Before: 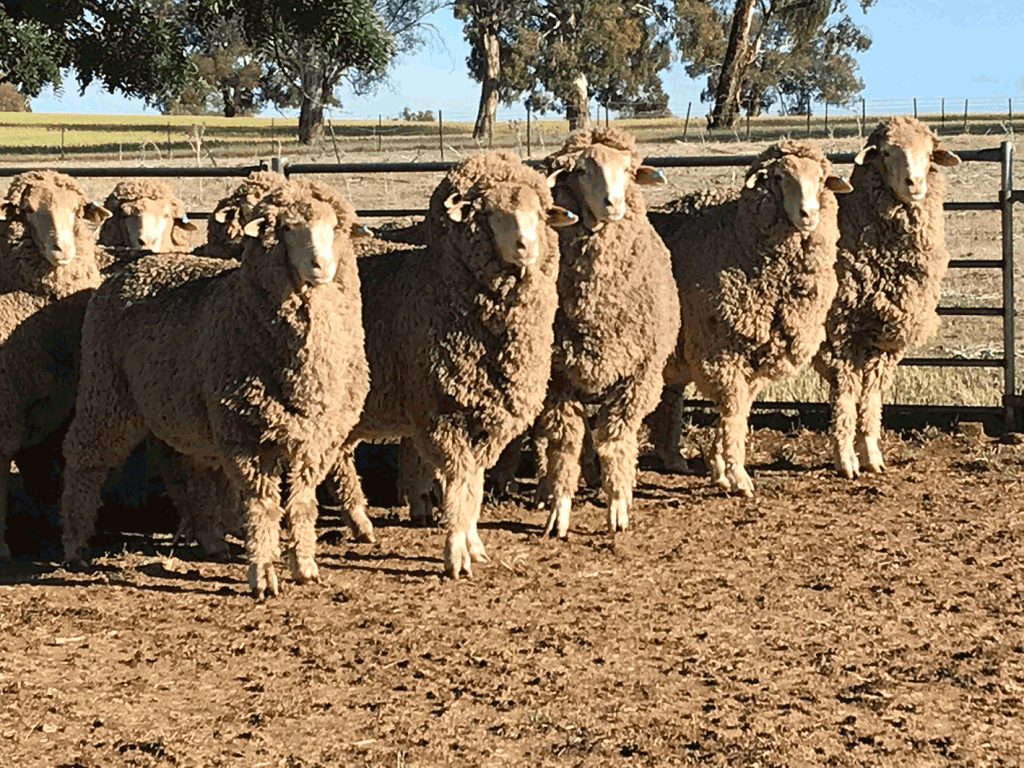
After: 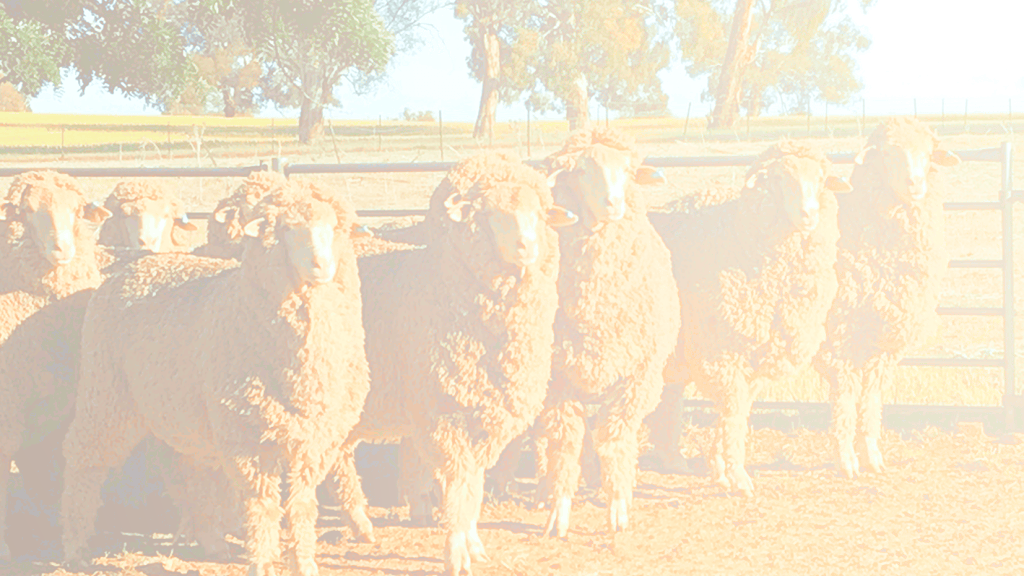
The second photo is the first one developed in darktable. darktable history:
color correction: highlights a* -3.28, highlights b* -6.24, shadows a* 3.1, shadows b* 5.19
bloom: size 85%, threshold 5%, strength 85%
crop: bottom 24.988%
rgb levels: preserve colors max RGB
split-toning: on, module defaults
